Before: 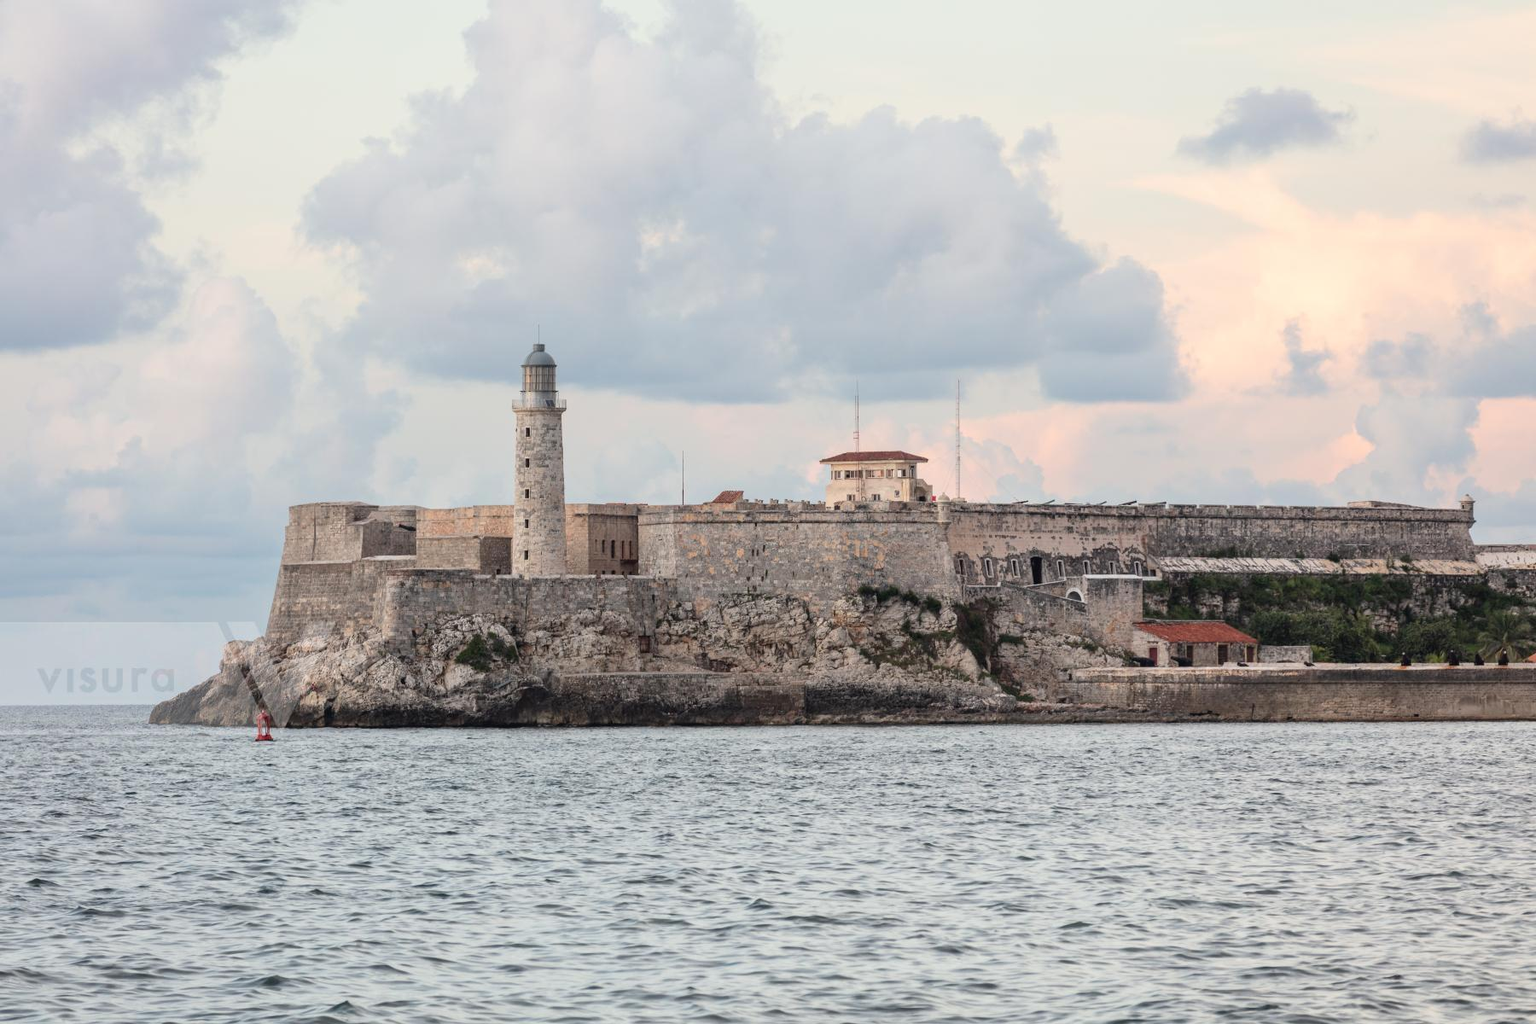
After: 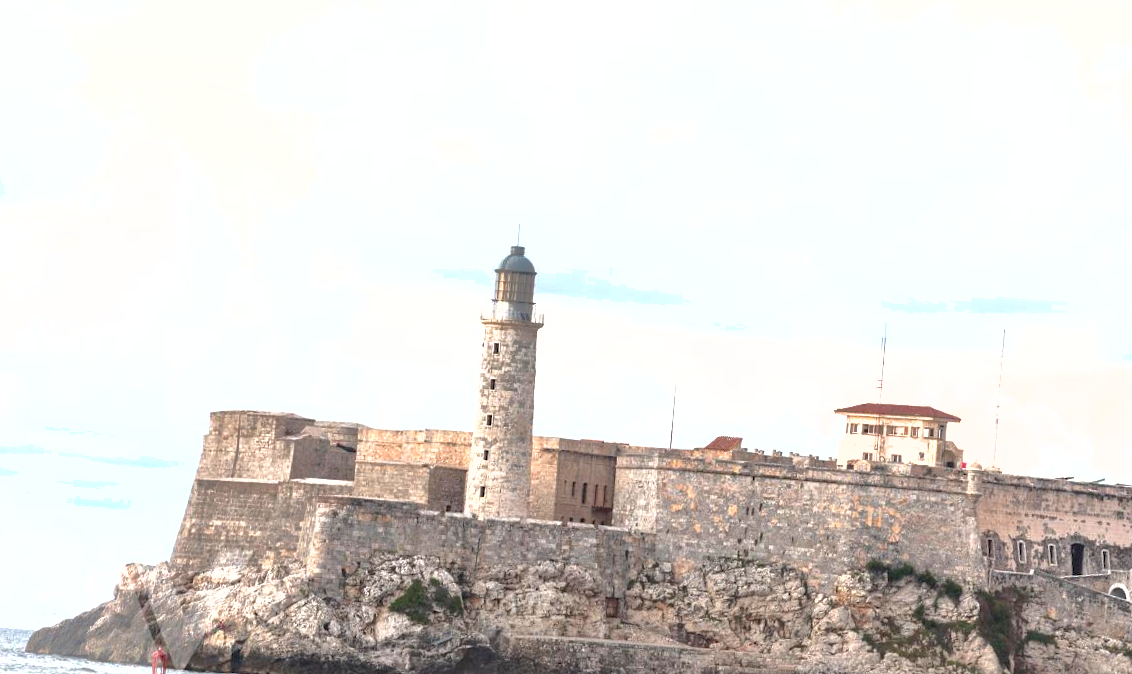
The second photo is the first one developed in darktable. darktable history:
exposure: black level correction 0, exposure 1.1 EV, compensate highlight preservation false
crop and rotate: angle -4.77°, left 2.12%, top 6.636%, right 27.322%, bottom 30.293%
shadows and highlights: on, module defaults
